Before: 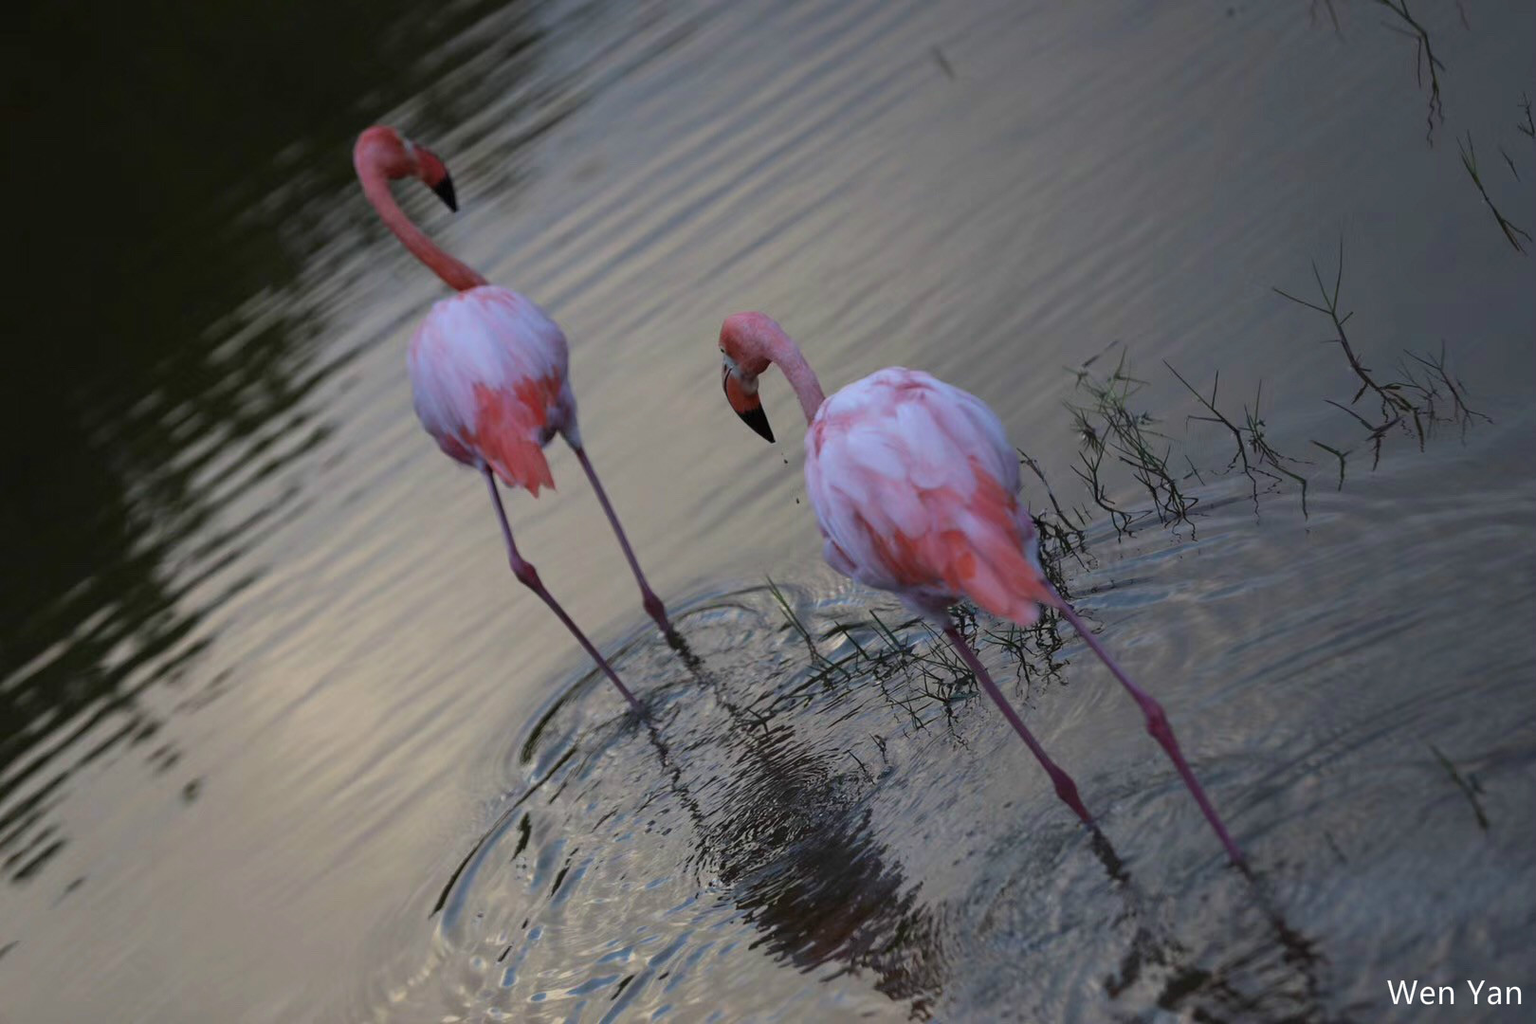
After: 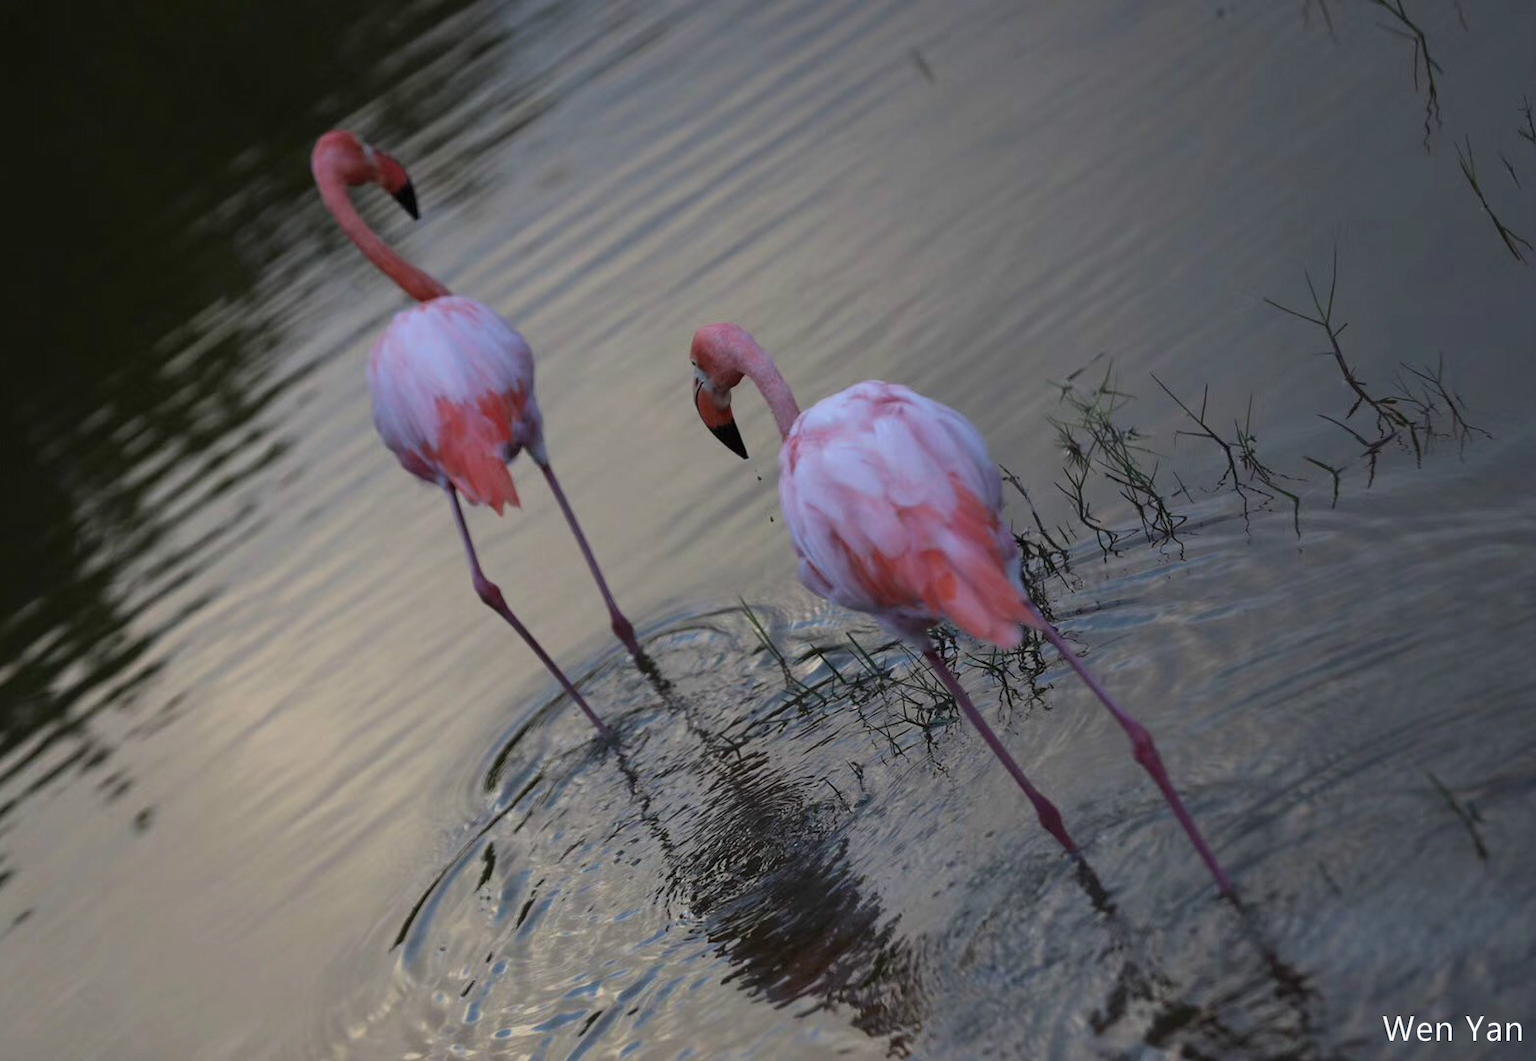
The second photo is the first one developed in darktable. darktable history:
crop and rotate: left 3.461%
